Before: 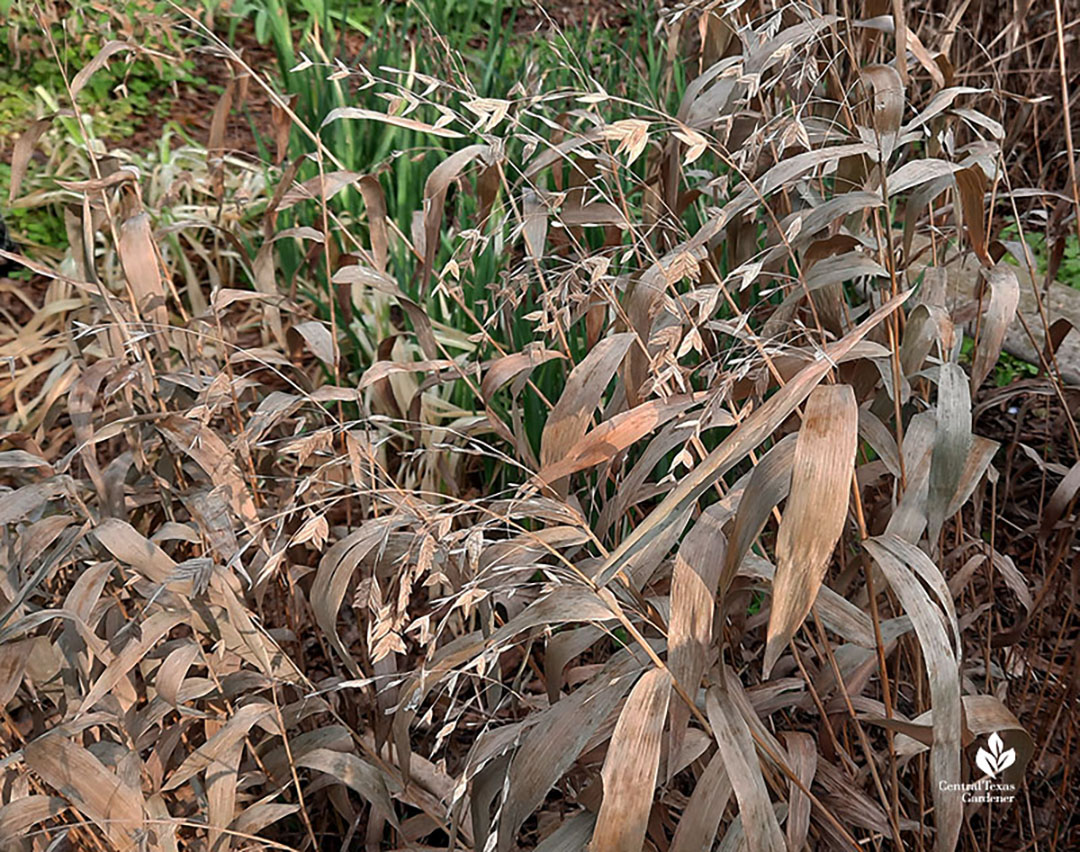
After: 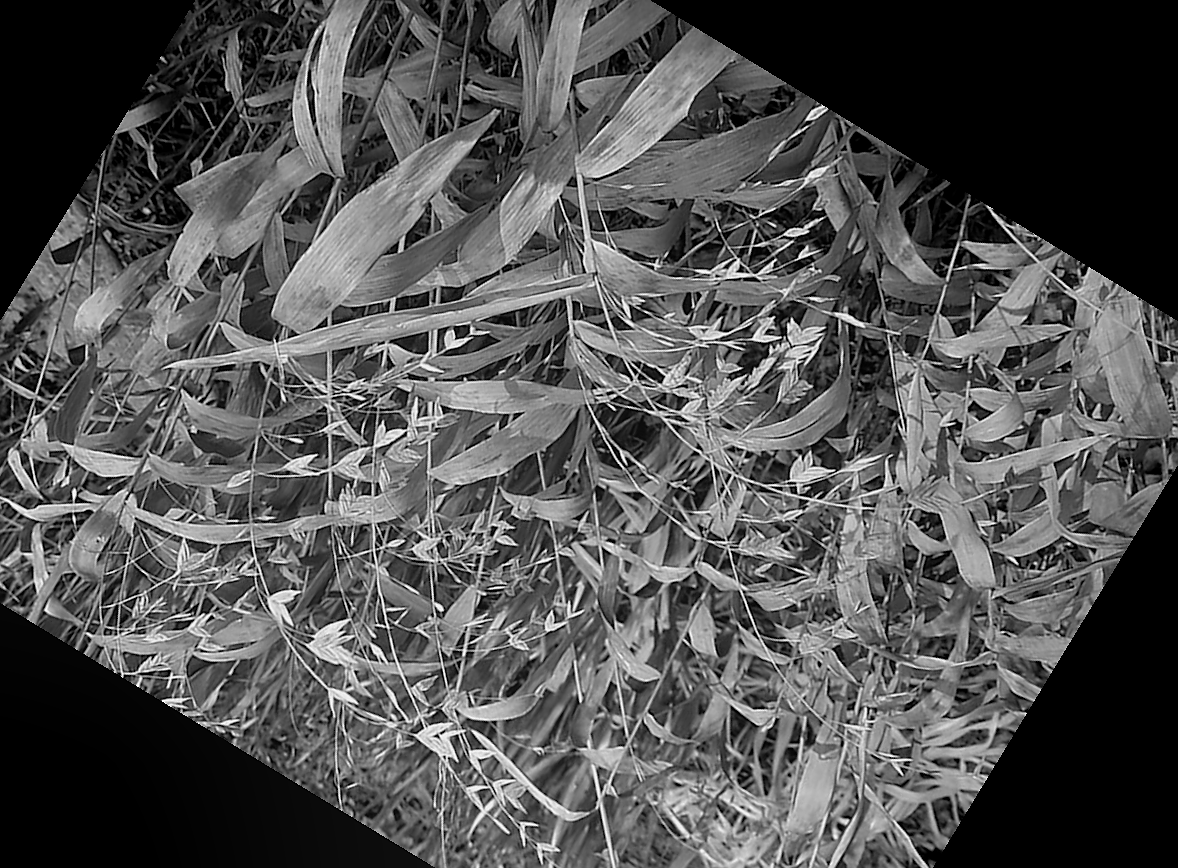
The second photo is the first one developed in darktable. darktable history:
sharpen: radius 1, threshold 1
monochrome: on, module defaults
bloom: size 40%
exposure: black level correction 0.006, exposure -0.226 EV, compensate highlight preservation false
white balance: red 0.967, blue 1.049
crop and rotate: angle 148.68°, left 9.111%, top 15.603%, right 4.588%, bottom 17.041%
